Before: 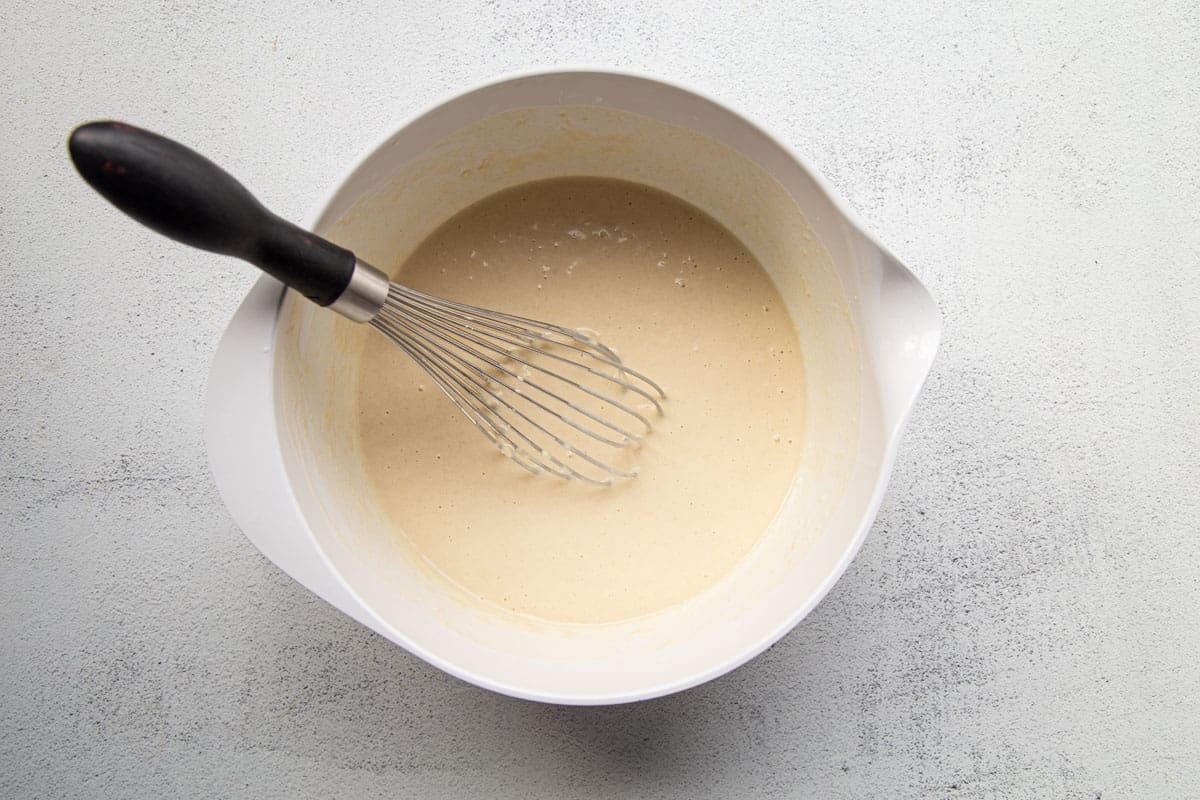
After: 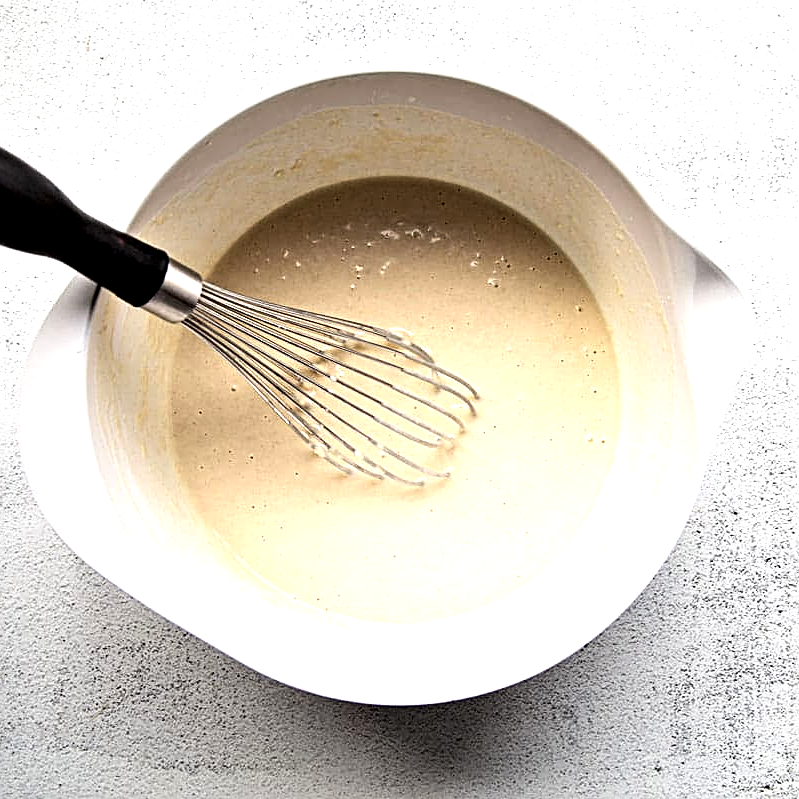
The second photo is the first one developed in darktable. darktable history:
contrast equalizer: y [[0.6 ×6], [0.55 ×6], [0 ×6], [0 ×6], [0 ×6]]
tone equalizer: -8 EV -0.784 EV, -7 EV -0.686 EV, -6 EV -0.635 EV, -5 EV -0.36 EV, -3 EV 0.387 EV, -2 EV 0.6 EV, -1 EV 0.688 EV, +0 EV 0.765 EV, edges refinement/feathering 500, mask exposure compensation -1.57 EV, preserve details no
sharpen: amount 0.498
crop and rotate: left 15.61%, right 17.751%
